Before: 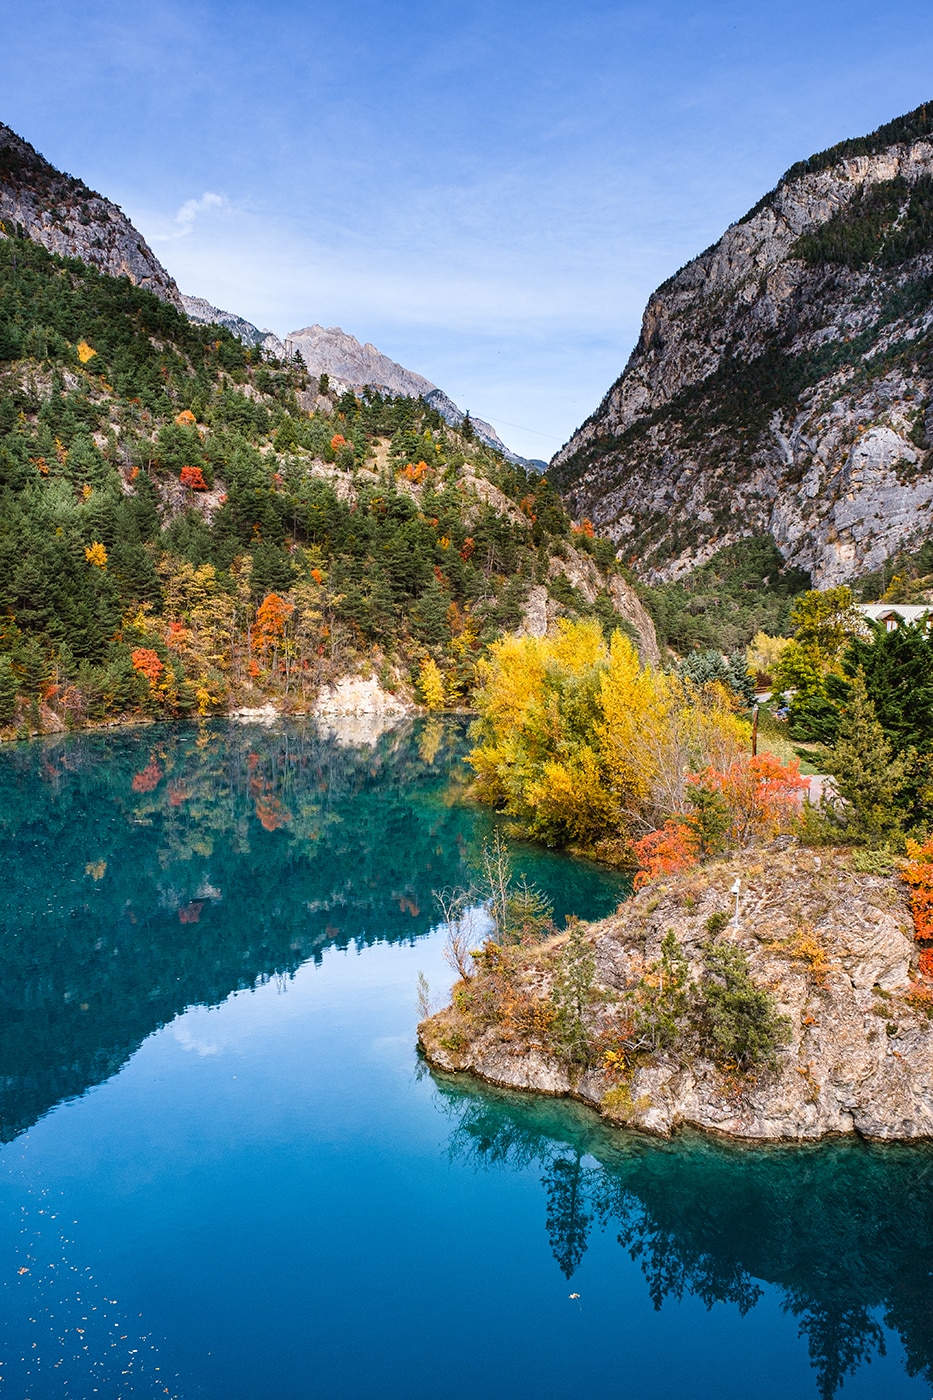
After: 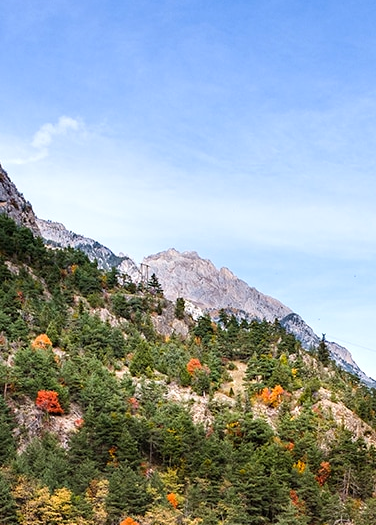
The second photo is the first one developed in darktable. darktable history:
exposure: black level correction 0.001, exposure 0.193 EV, compensate highlight preservation false
crop: left 15.5%, top 5.462%, right 44.142%, bottom 57.029%
